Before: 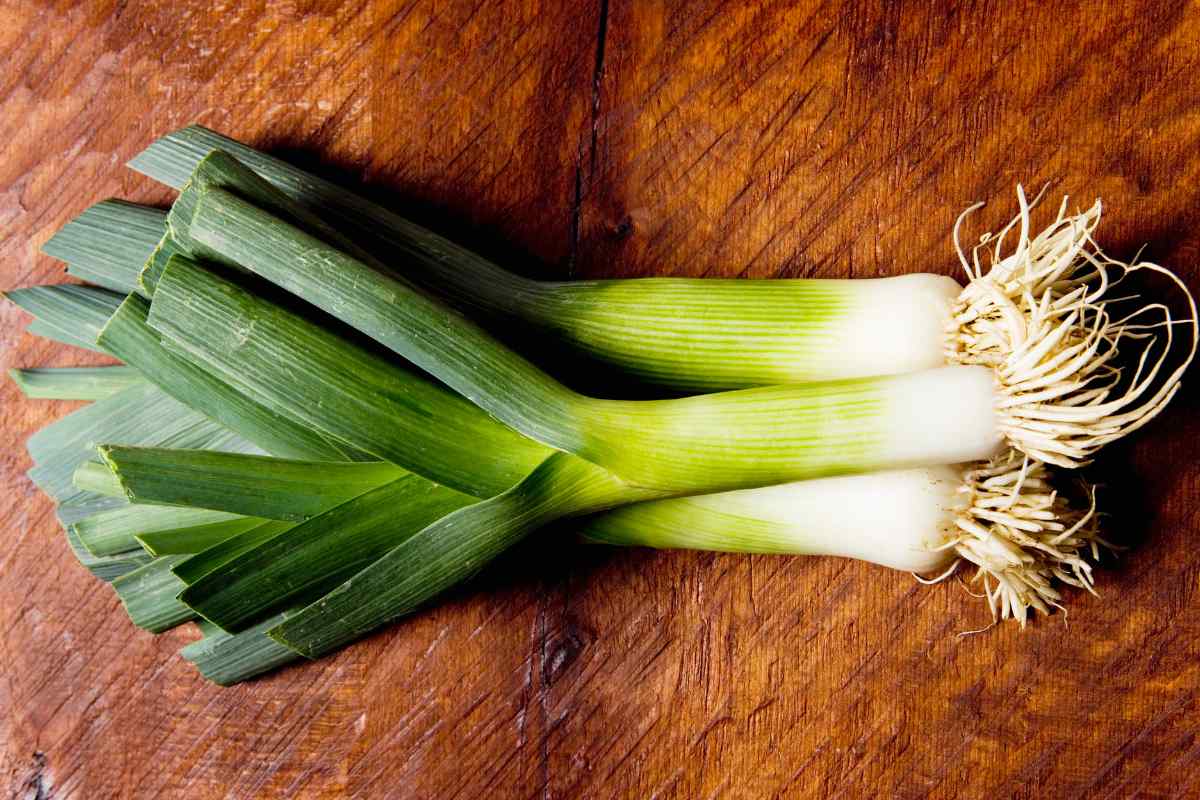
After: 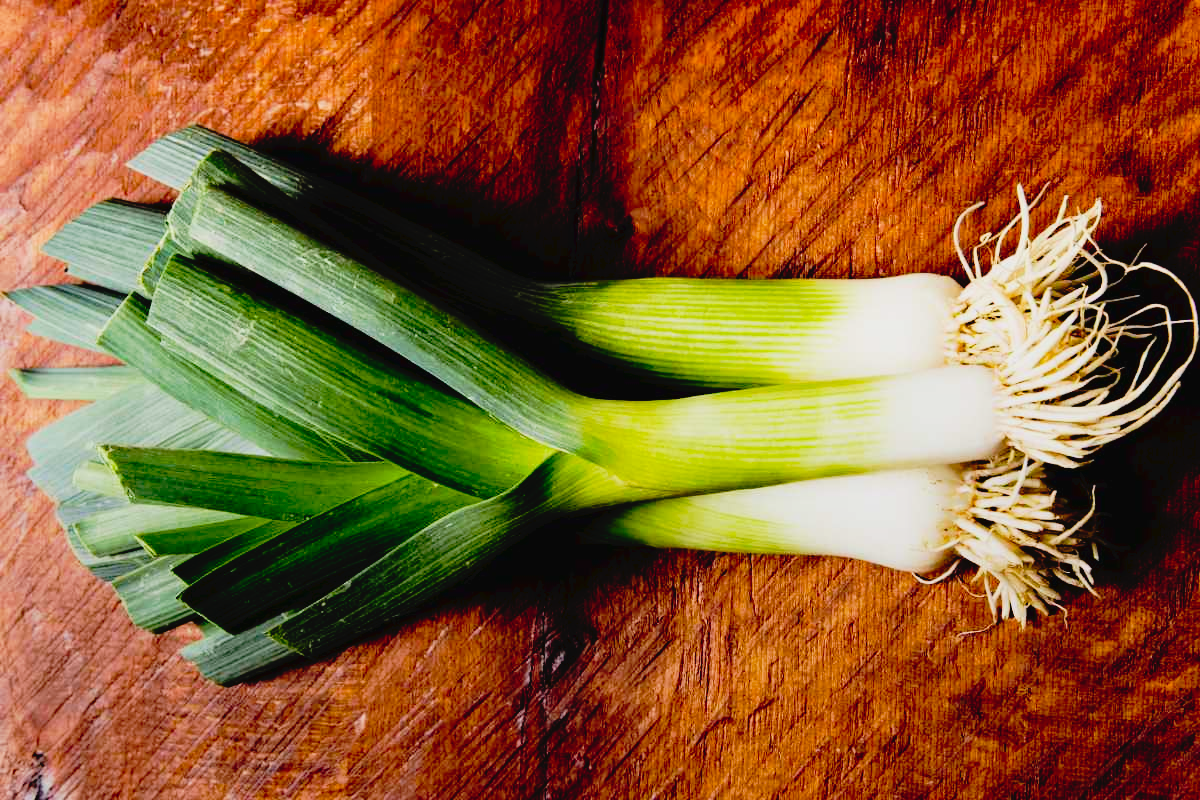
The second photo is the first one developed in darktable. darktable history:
graduated density: rotation -180°, offset 24.95
filmic rgb: black relative exposure -7.65 EV, white relative exposure 4.56 EV, hardness 3.61
tone curve: curves: ch0 [(0, 0) (0.003, 0.033) (0.011, 0.033) (0.025, 0.036) (0.044, 0.039) (0.069, 0.04) (0.1, 0.043) (0.136, 0.052) (0.177, 0.085) (0.224, 0.14) (0.277, 0.225) (0.335, 0.333) (0.399, 0.419) (0.468, 0.51) (0.543, 0.603) (0.623, 0.713) (0.709, 0.808) (0.801, 0.901) (0.898, 0.98) (1, 1)], preserve colors none
